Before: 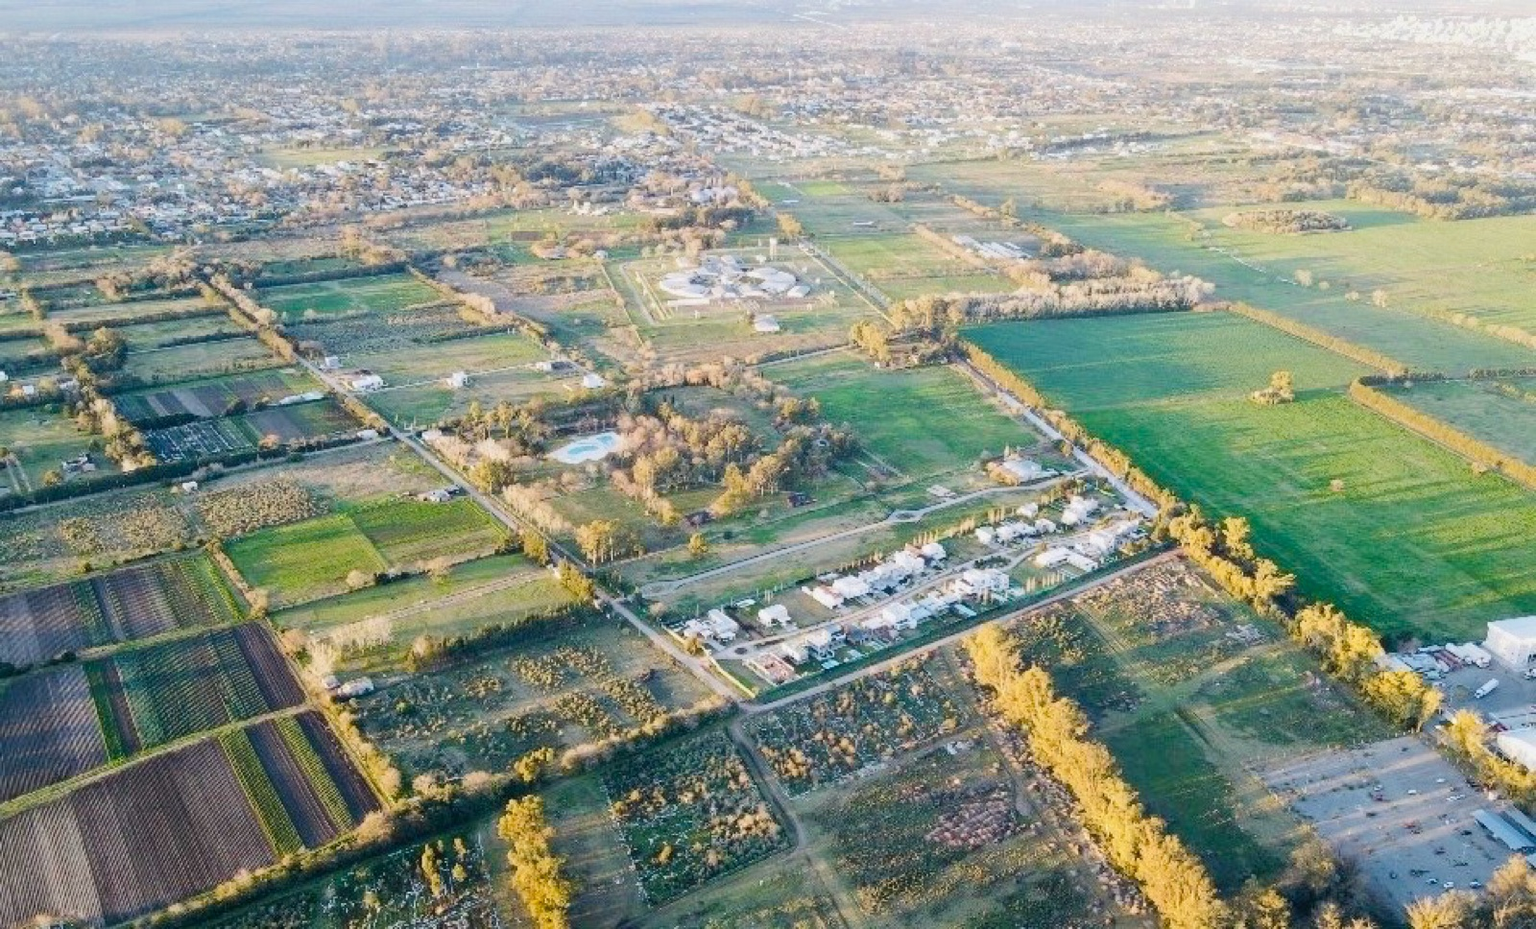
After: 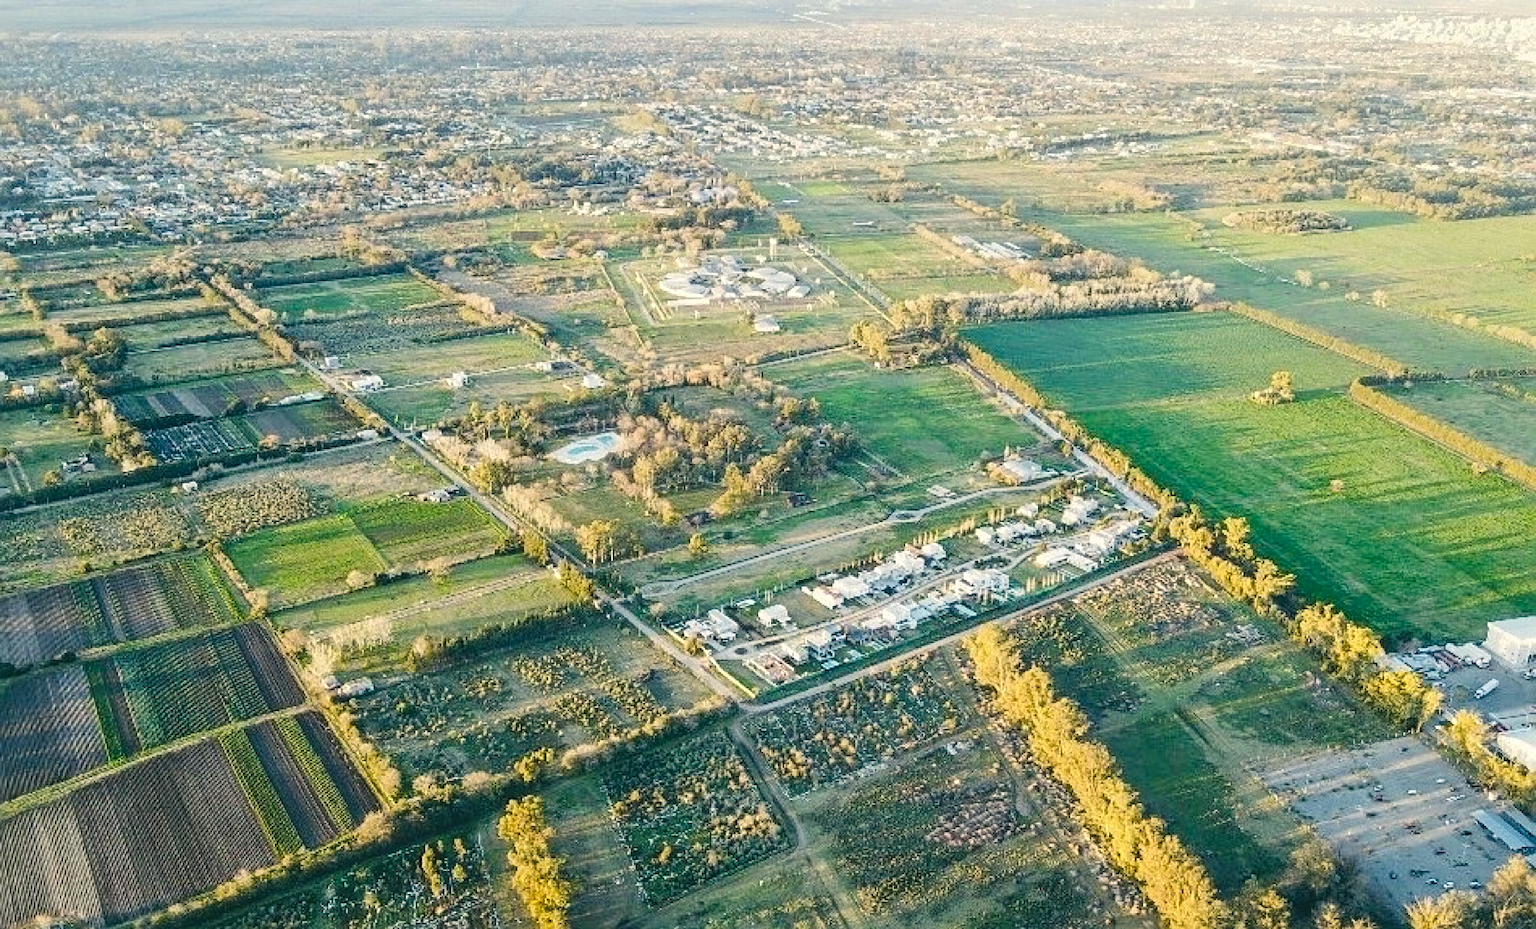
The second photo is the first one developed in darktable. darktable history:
color correction: highlights a* -0.482, highlights b* 9.48, shadows a* -9.48, shadows b* 0.803
local contrast: highlights 25%, detail 130%
sharpen: on, module defaults
exposure: black level correction -0.015, compensate highlight preservation false
